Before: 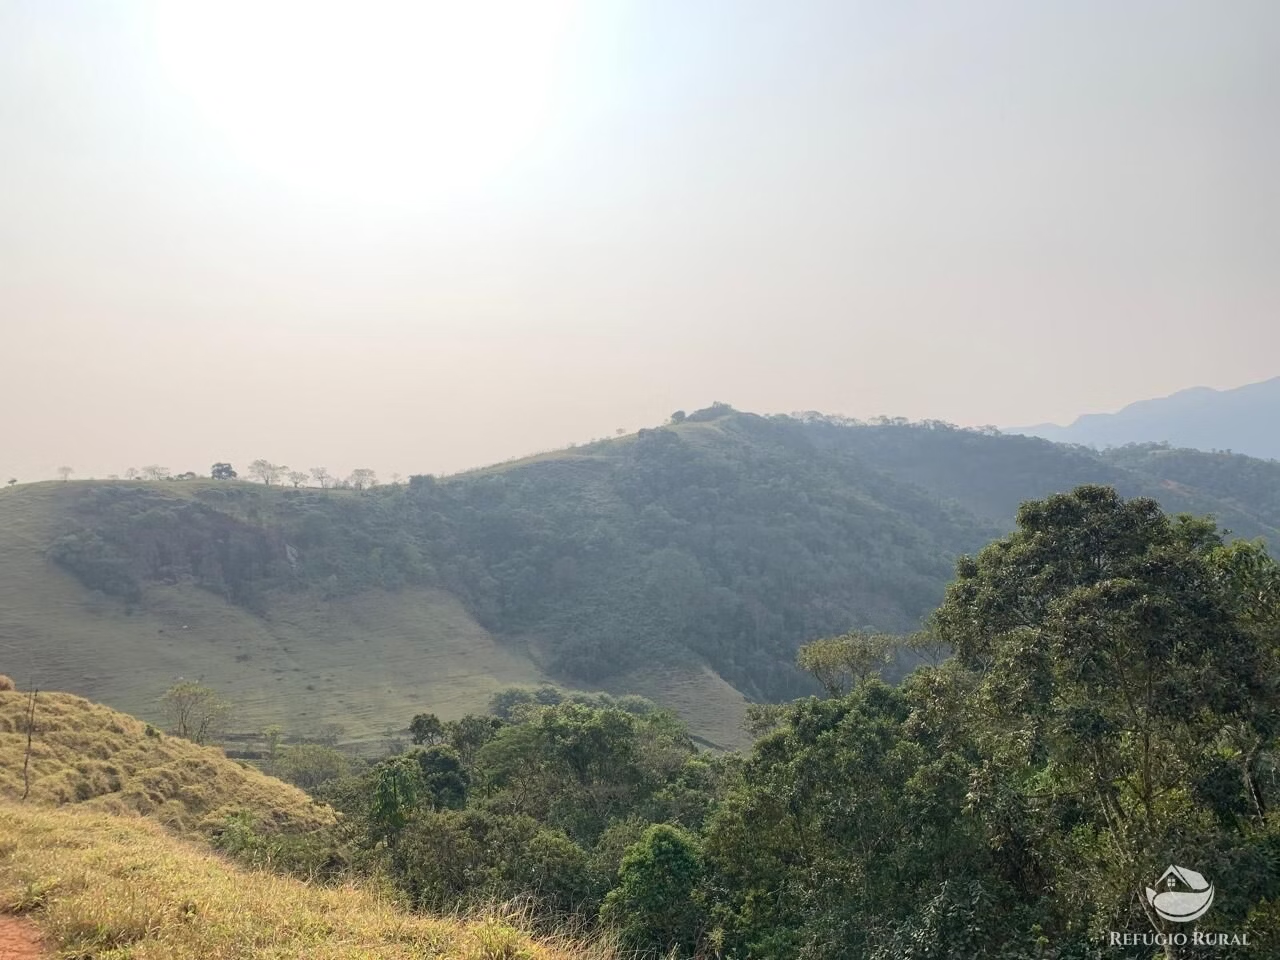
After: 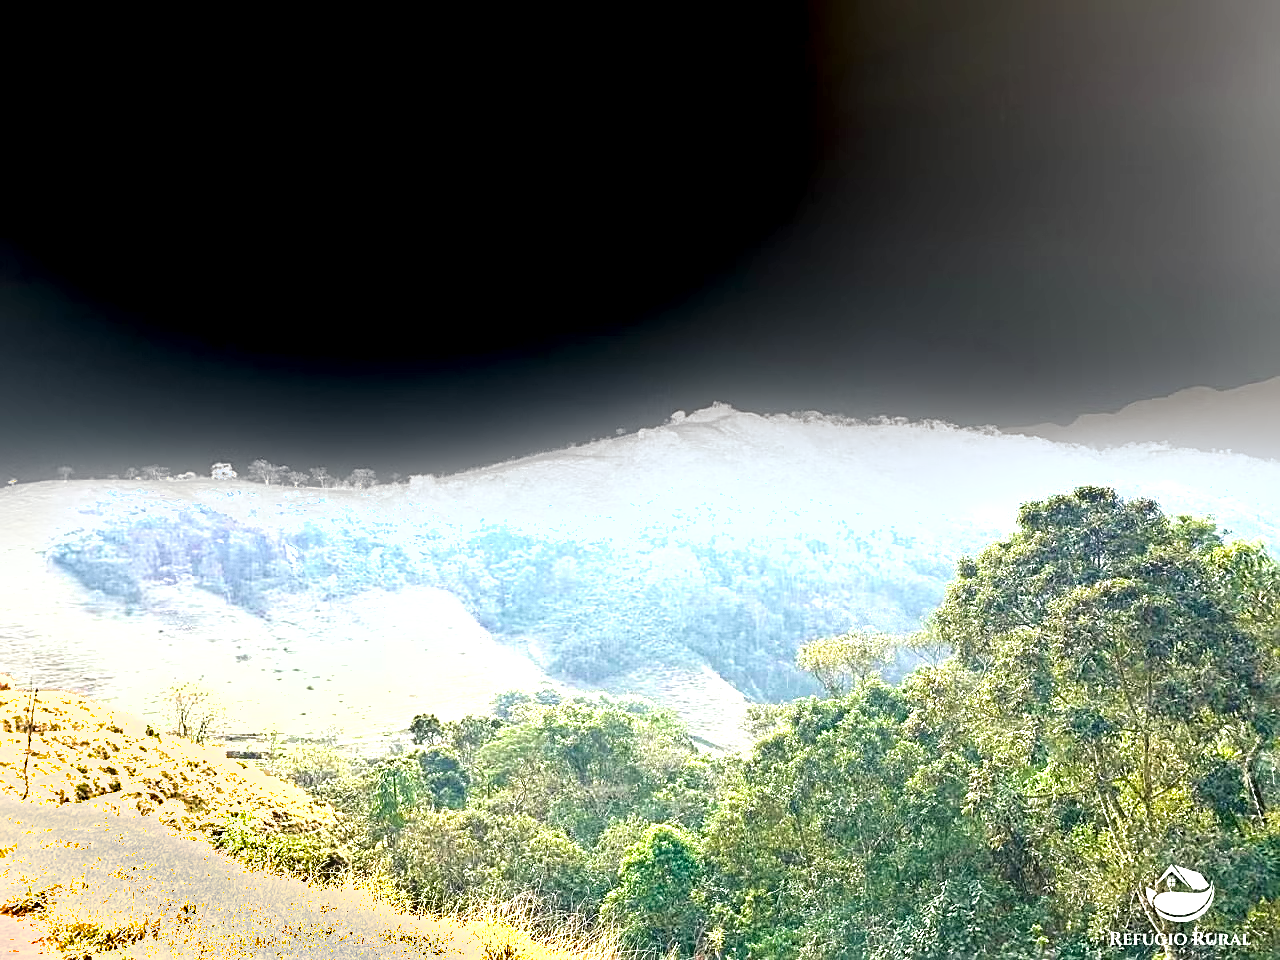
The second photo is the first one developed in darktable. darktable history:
exposure: black level correction 0, exposure 2.303 EV, compensate exposure bias true, compensate highlight preservation false
sharpen: on, module defaults
color balance rgb: shadows lift › chroma 2.062%, shadows lift › hue 222.34°, linear chroma grading › global chroma 8.896%, perceptual saturation grading › global saturation 19.804%
shadows and highlights: radius 46.37, white point adjustment 6.57, compress 79.37%, soften with gaussian
velvia: strength 15.38%
